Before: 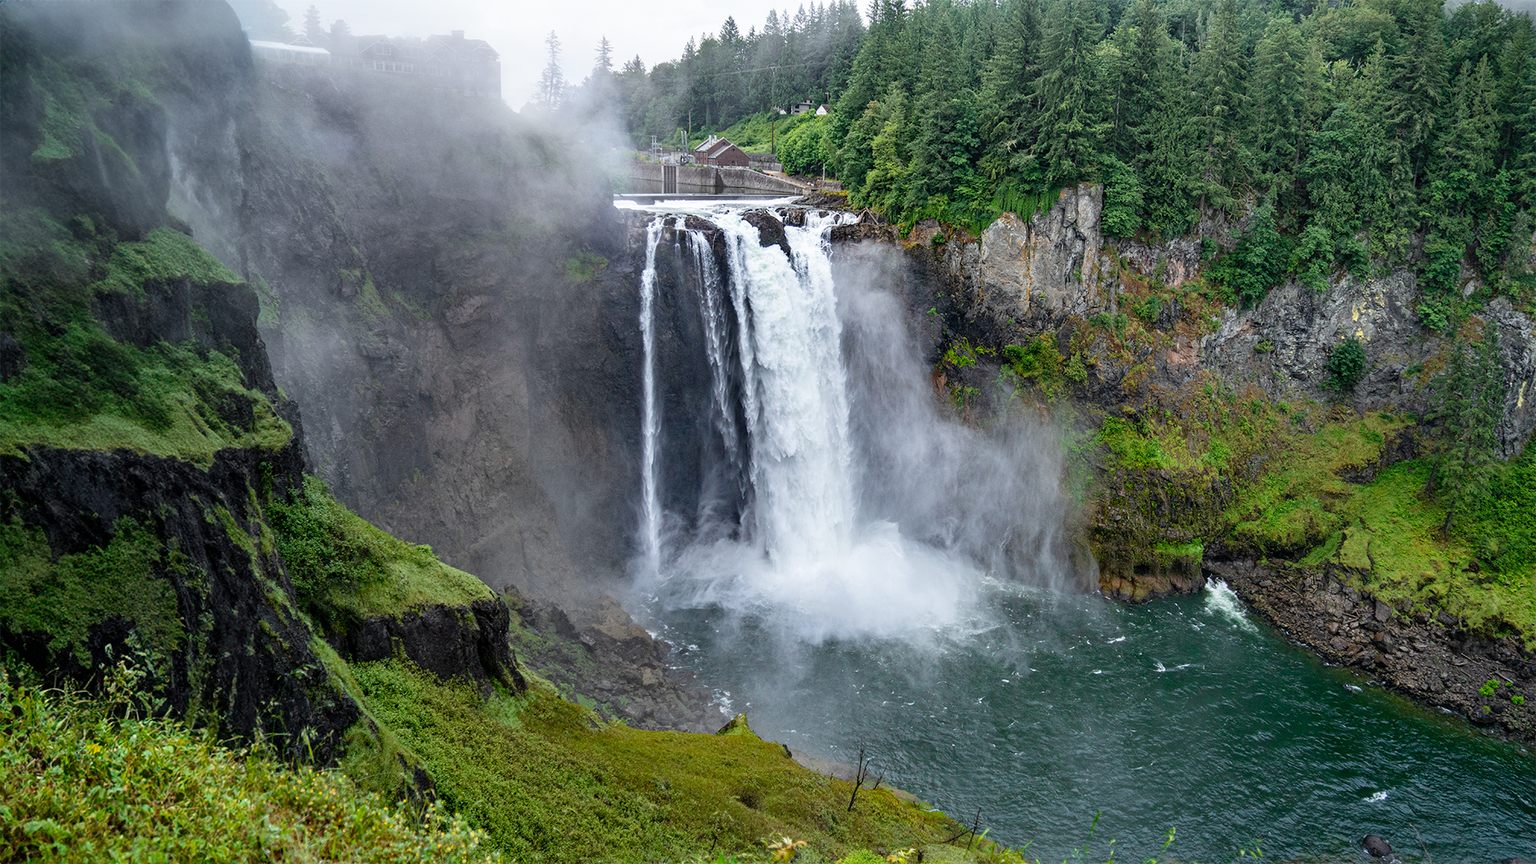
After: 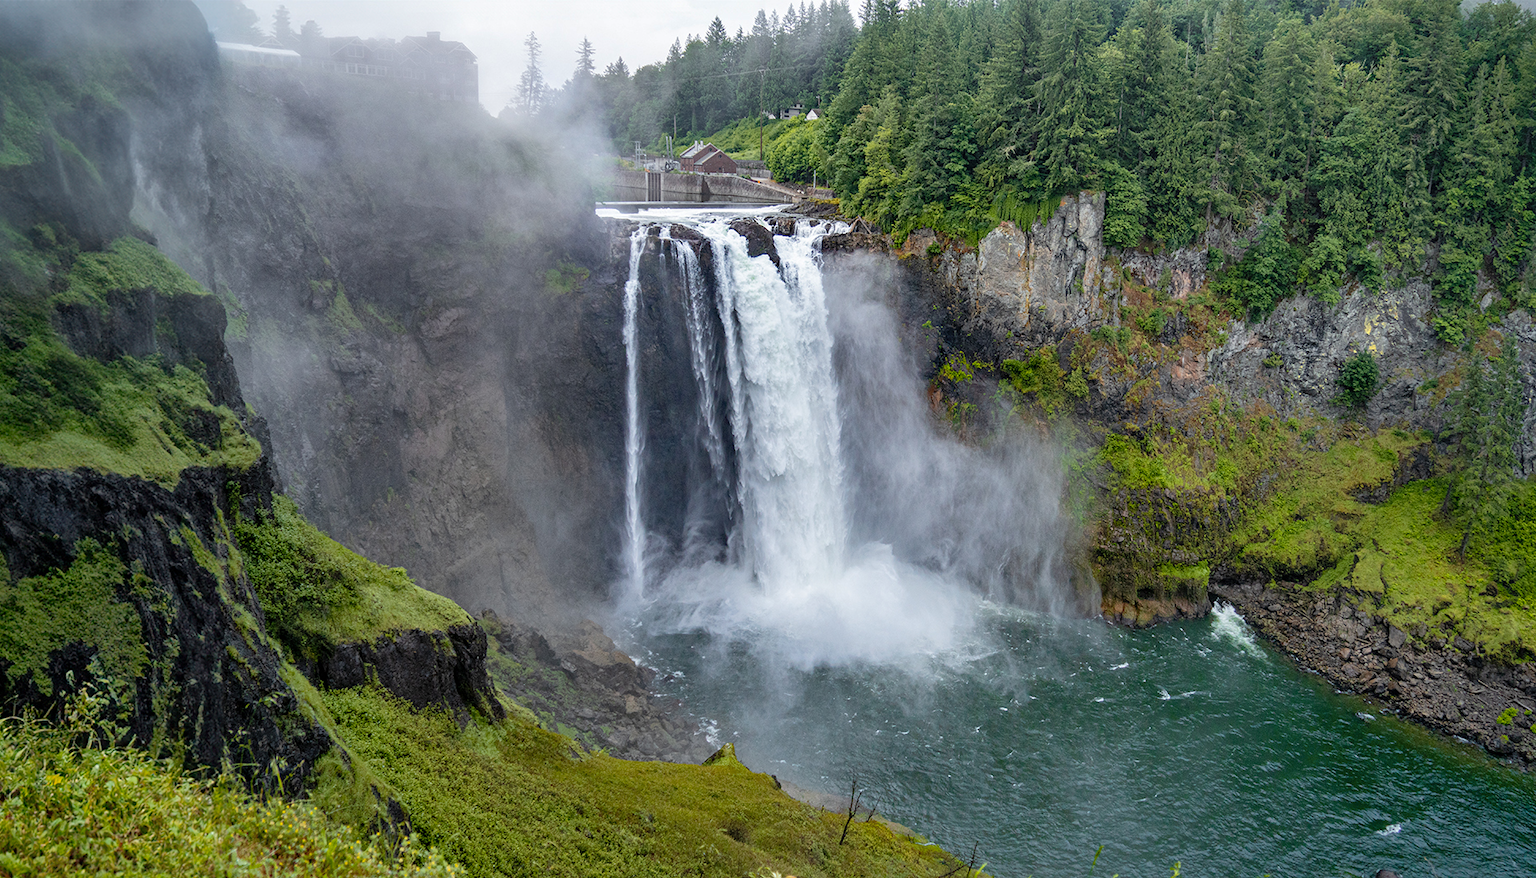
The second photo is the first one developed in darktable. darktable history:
crop and rotate: left 2.722%, right 1.211%, bottom 2.241%
shadows and highlights: on, module defaults
color zones: curves: ch2 [(0, 0.5) (0.143, 0.5) (0.286, 0.489) (0.415, 0.421) (0.571, 0.5) (0.714, 0.5) (0.857, 0.5) (1, 0.5)]
